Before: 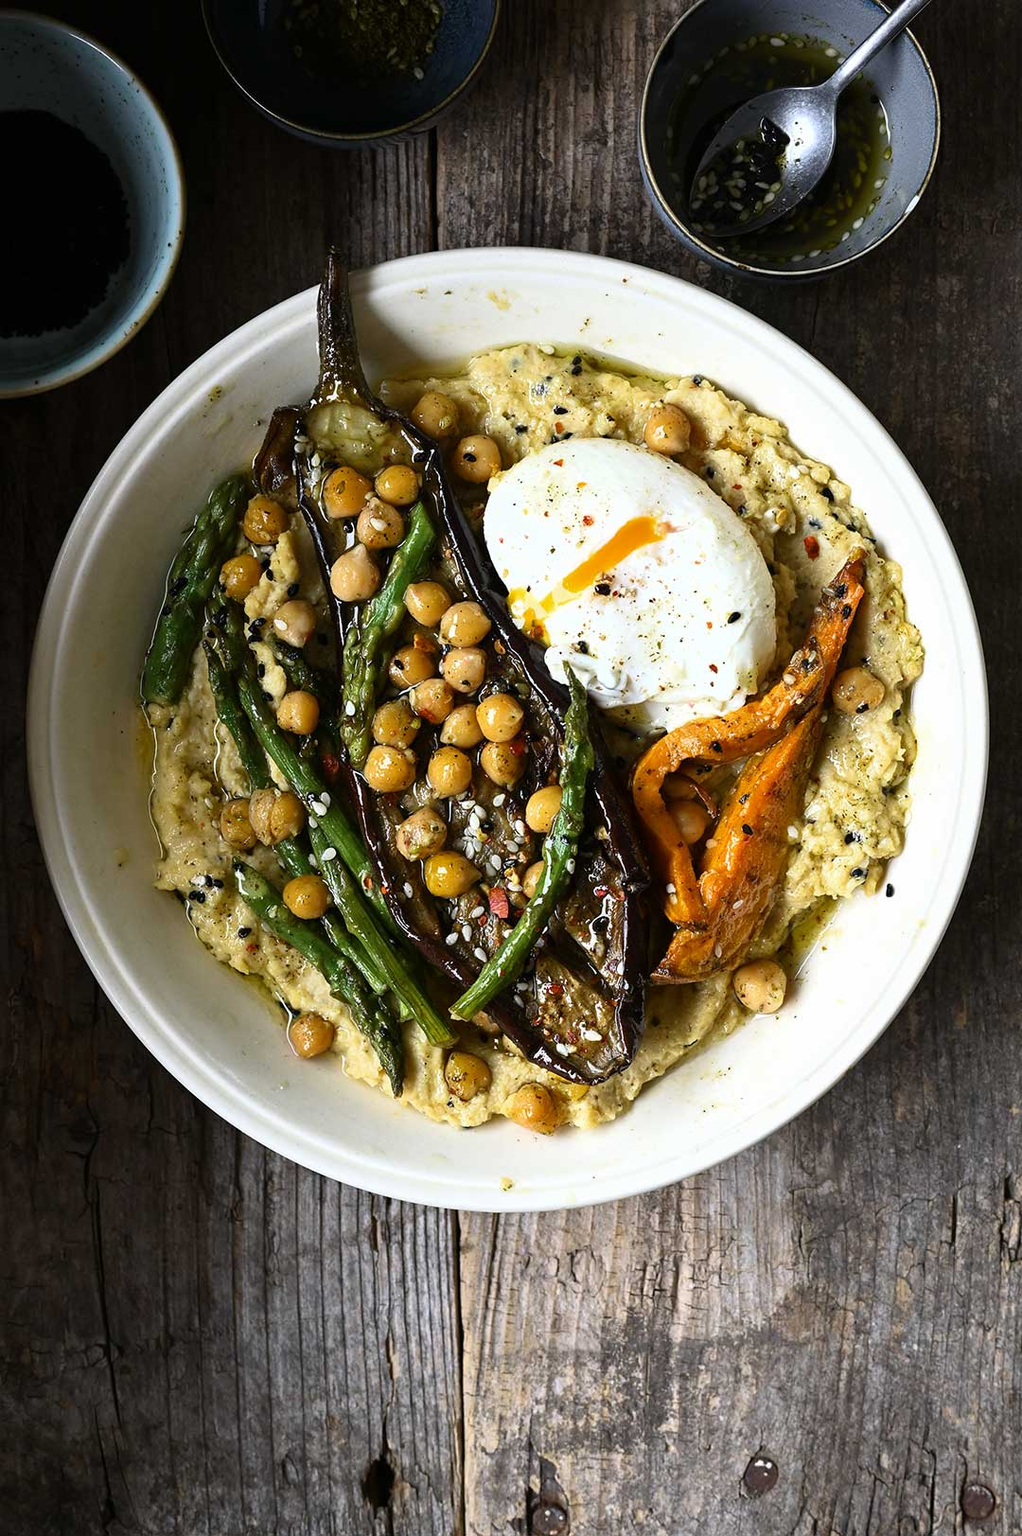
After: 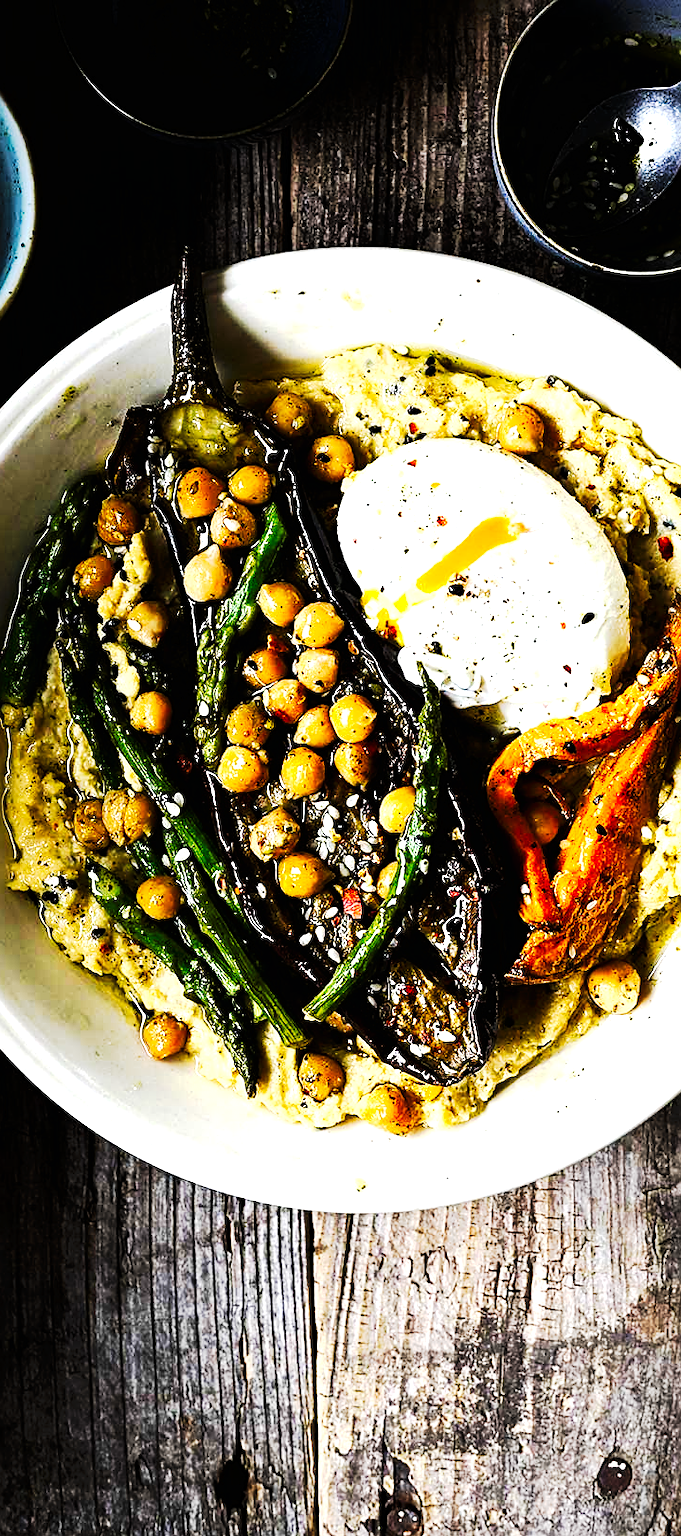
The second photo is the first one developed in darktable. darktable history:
crop and rotate: left 14.402%, right 18.931%
tone curve: curves: ch0 [(0, 0) (0.003, 0.005) (0.011, 0.006) (0.025, 0.004) (0.044, 0.004) (0.069, 0.007) (0.1, 0.014) (0.136, 0.018) (0.177, 0.034) (0.224, 0.065) (0.277, 0.089) (0.335, 0.143) (0.399, 0.219) (0.468, 0.327) (0.543, 0.455) (0.623, 0.63) (0.709, 0.786) (0.801, 0.87) (0.898, 0.922) (1, 1)], preserve colors none
sharpen: on, module defaults
tone equalizer: -8 EV -0.749 EV, -7 EV -0.722 EV, -6 EV -0.573 EV, -5 EV -0.378 EV, -3 EV 0.372 EV, -2 EV 0.6 EV, -1 EV 0.695 EV, +0 EV 0.723 EV
